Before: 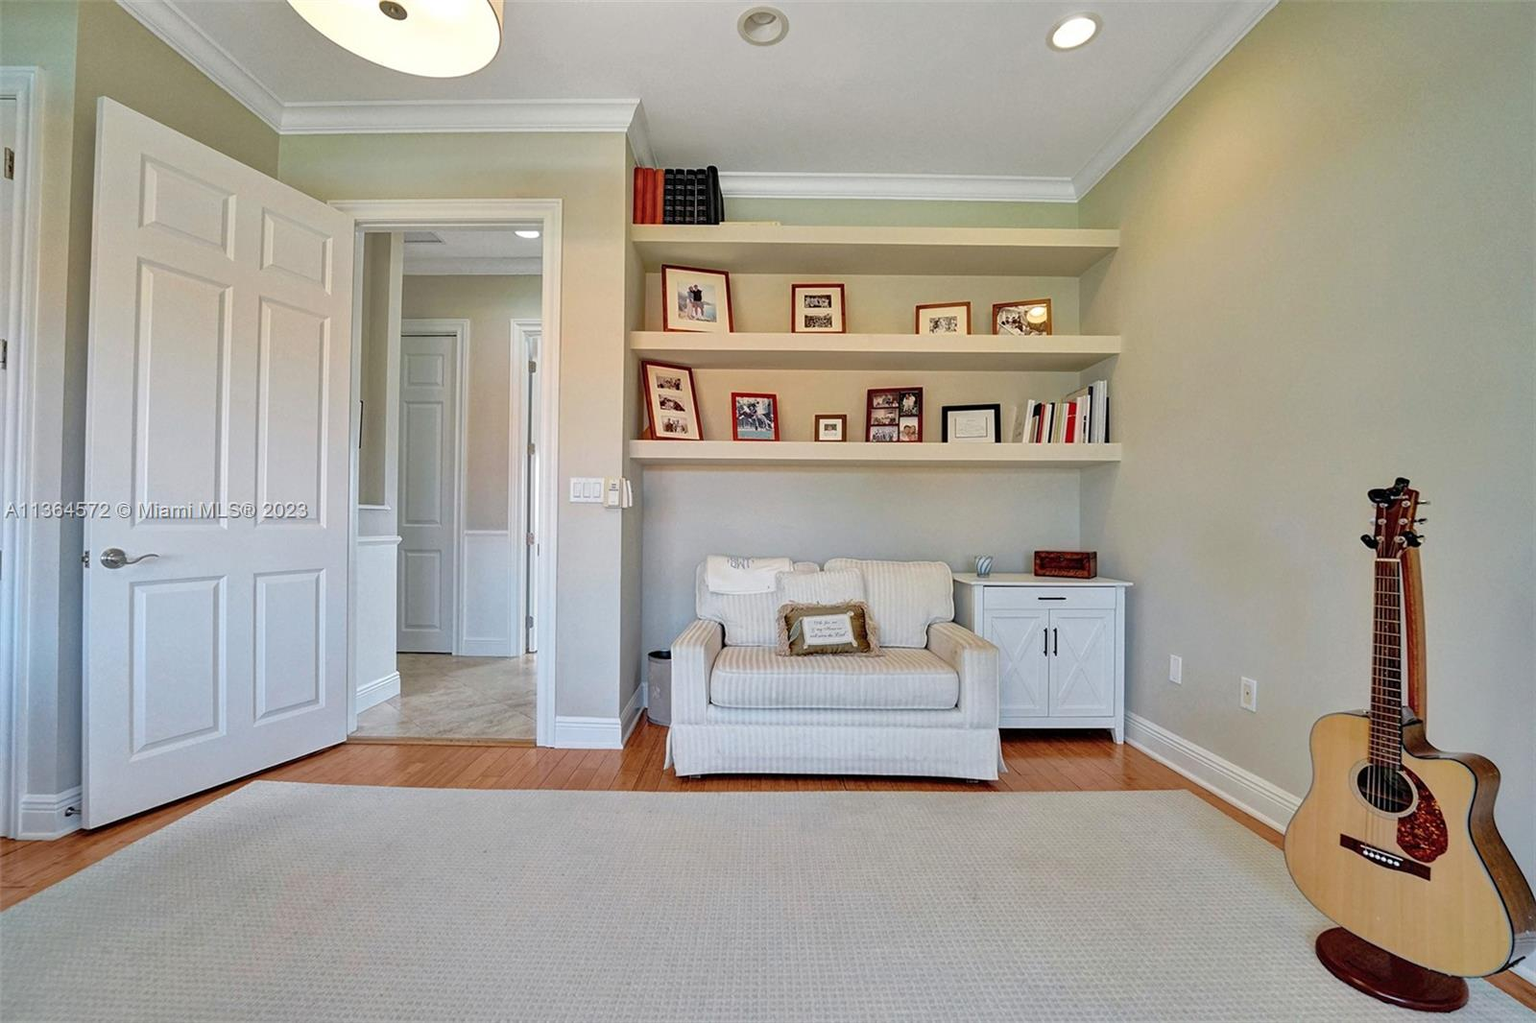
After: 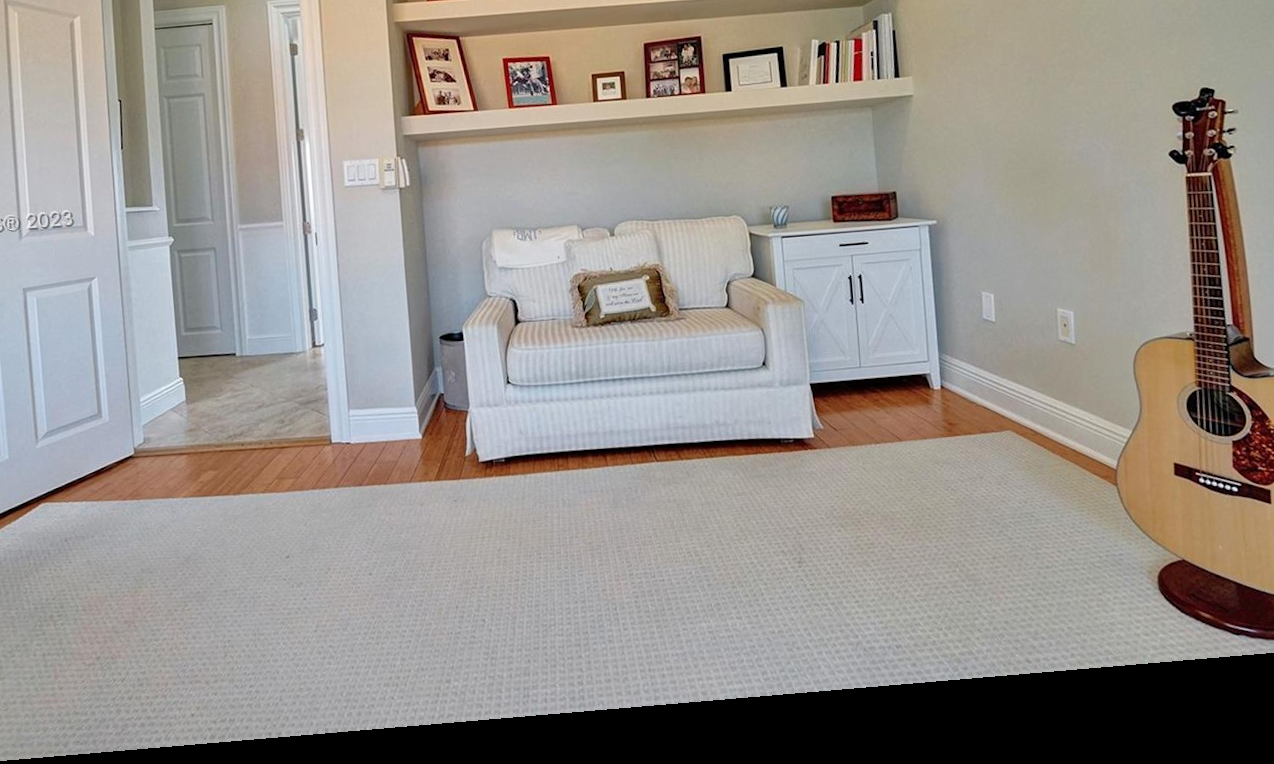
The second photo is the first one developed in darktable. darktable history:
exposure: exposure -0.01 EV, compensate highlight preservation false
rotate and perspective: rotation -4.86°, automatic cropping off
crop and rotate: left 17.299%, top 35.115%, right 7.015%, bottom 1.024%
white balance: emerald 1
